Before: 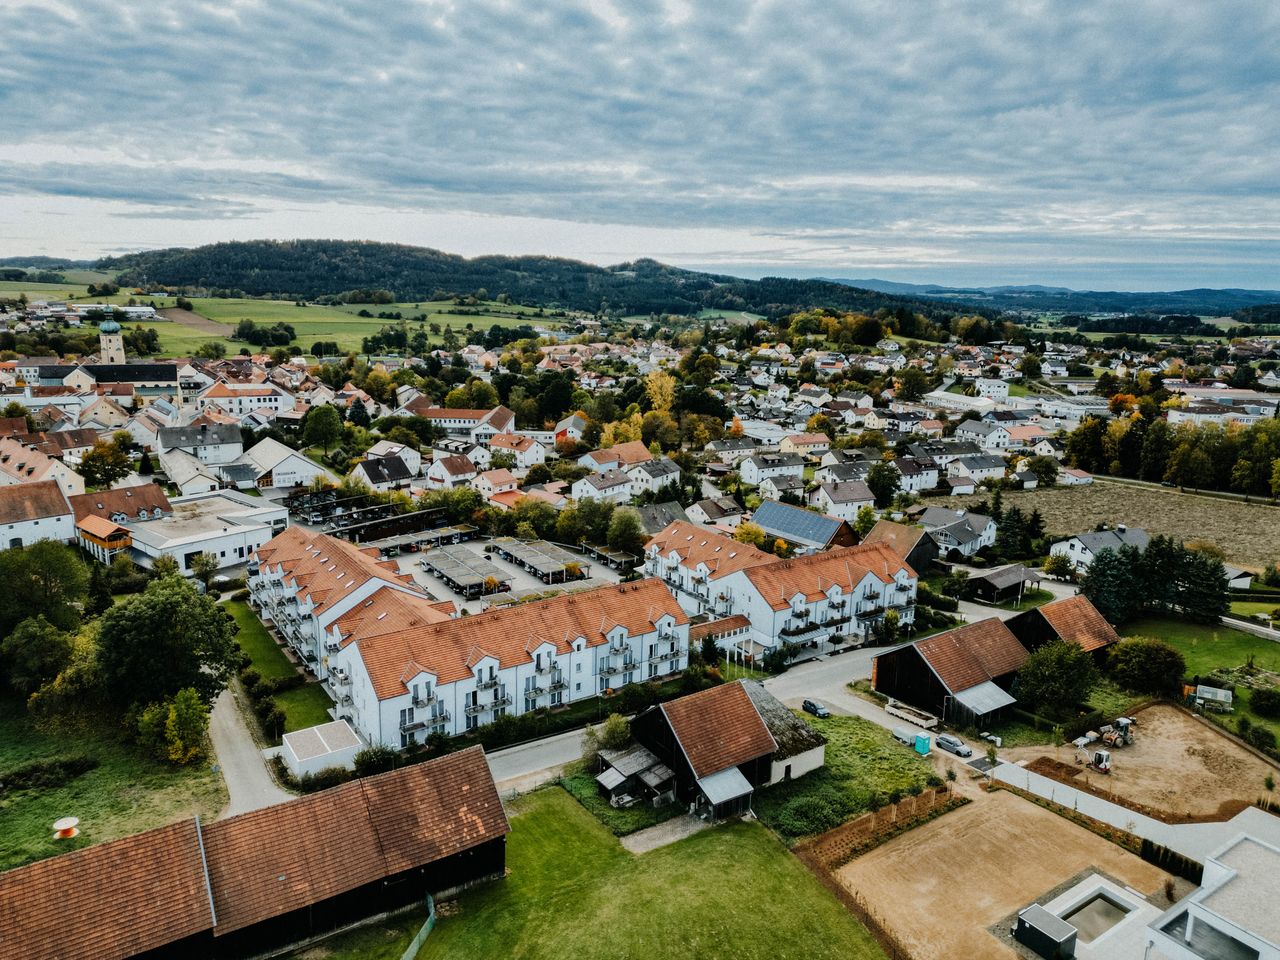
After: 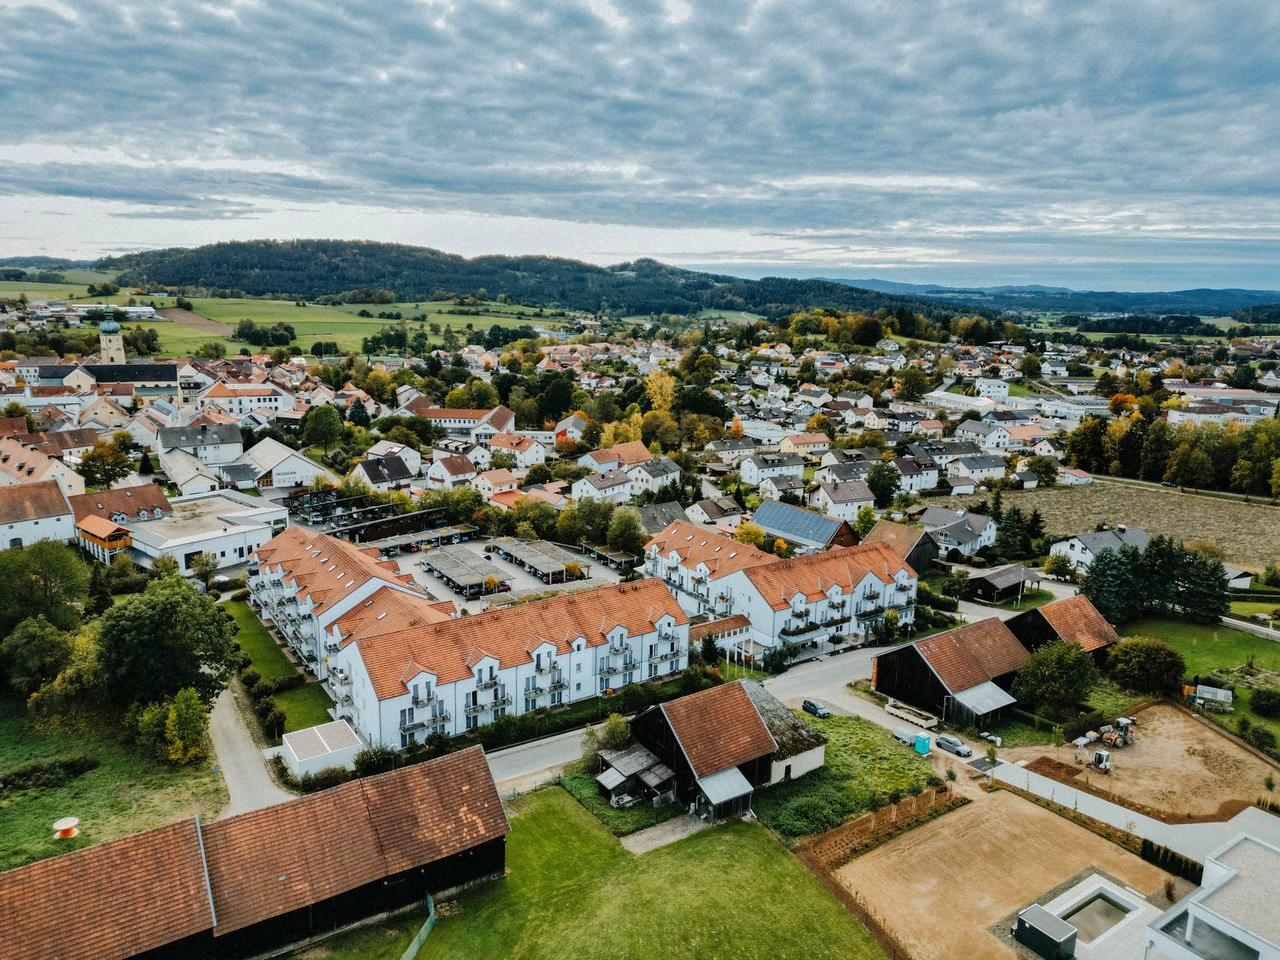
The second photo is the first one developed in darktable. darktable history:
shadows and highlights: on, module defaults
exposure: exposure 0.236 EV, compensate highlight preservation false
